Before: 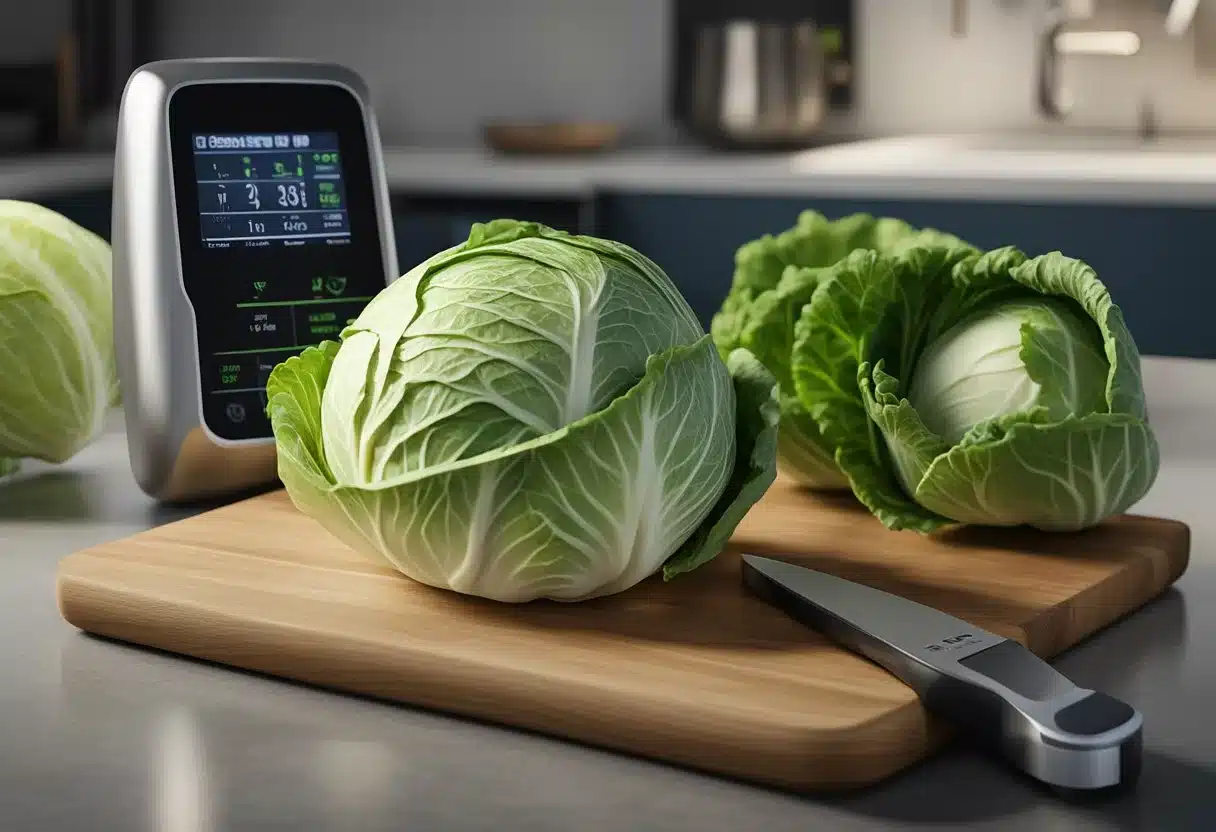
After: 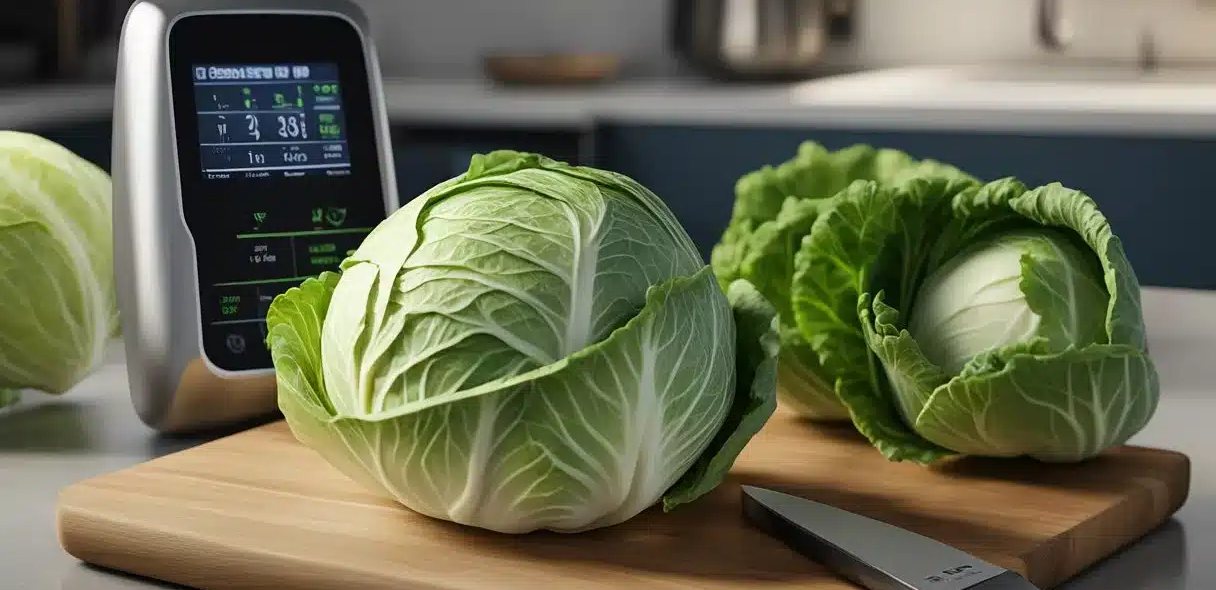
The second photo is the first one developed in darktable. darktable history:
crop and rotate: top 8.324%, bottom 20.746%
